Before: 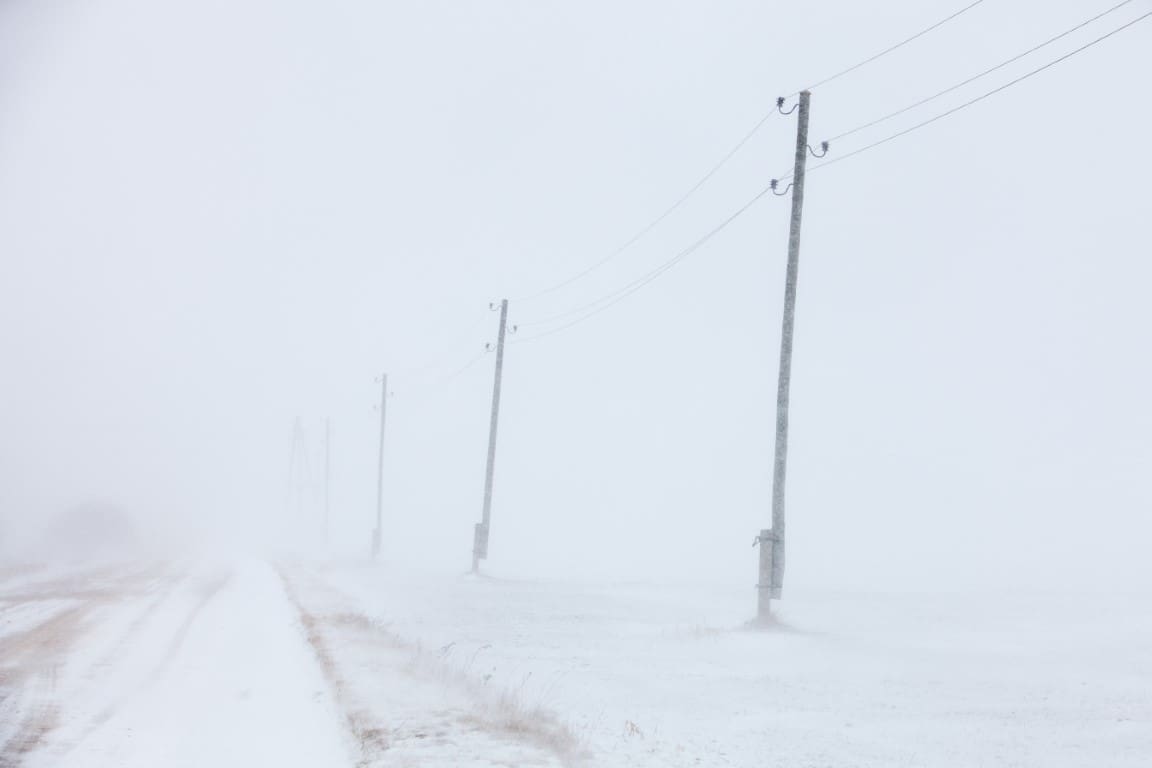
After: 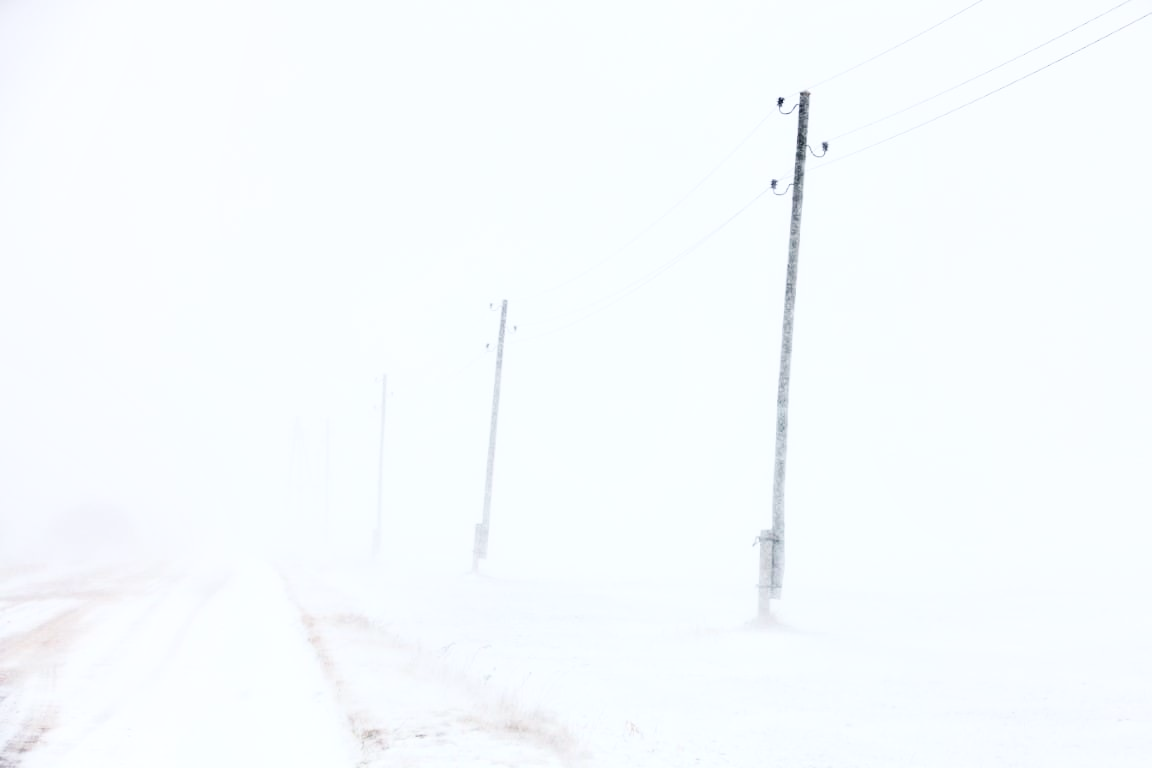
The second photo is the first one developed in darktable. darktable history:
contrast brightness saturation: contrast 0.243, brightness 0.089
tone curve: curves: ch0 [(0, 0) (0.003, 0.019) (0.011, 0.022) (0.025, 0.025) (0.044, 0.04) (0.069, 0.069) (0.1, 0.108) (0.136, 0.152) (0.177, 0.199) (0.224, 0.26) (0.277, 0.321) (0.335, 0.392) (0.399, 0.472) (0.468, 0.547) (0.543, 0.624) (0.623, 0.713) (0.709, 0.786) (0.801, 0.865) (0.898, 0.939) (1, 1)], preserve colors none
exposure: exposure 0.203 EV, compensate highlight preservation false
contrast equalizer: octaves 7, y [[0.6 ×6], [0.55 ×6], [0 ×6], [0 ×6], [0 ×6]]
